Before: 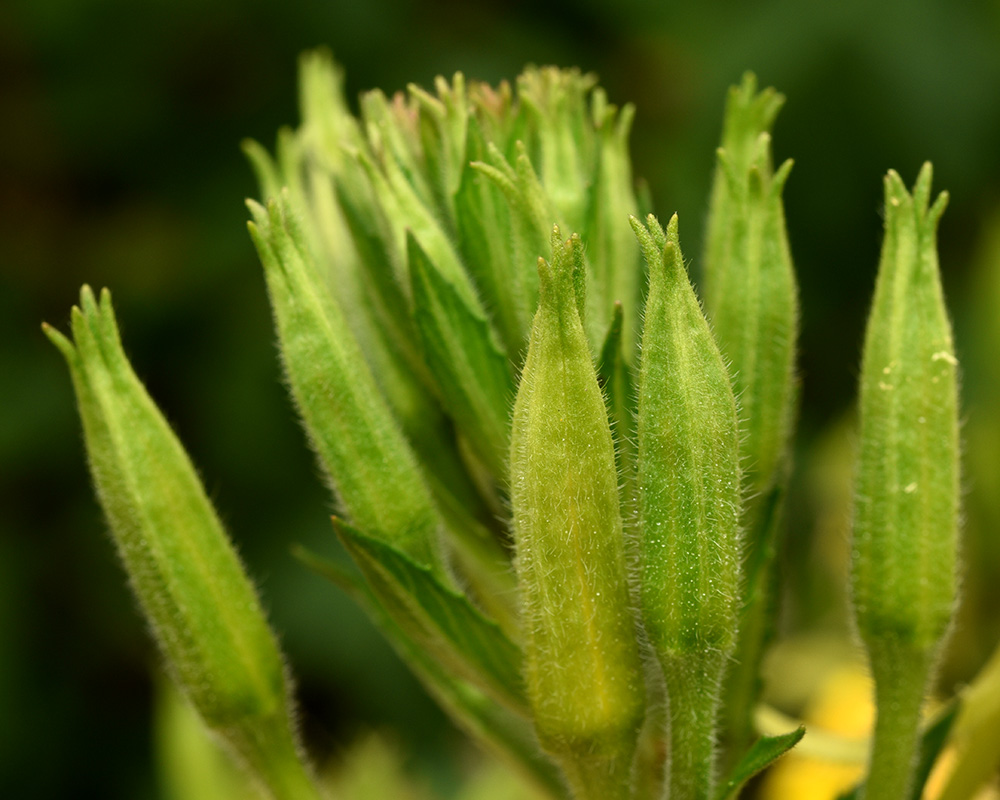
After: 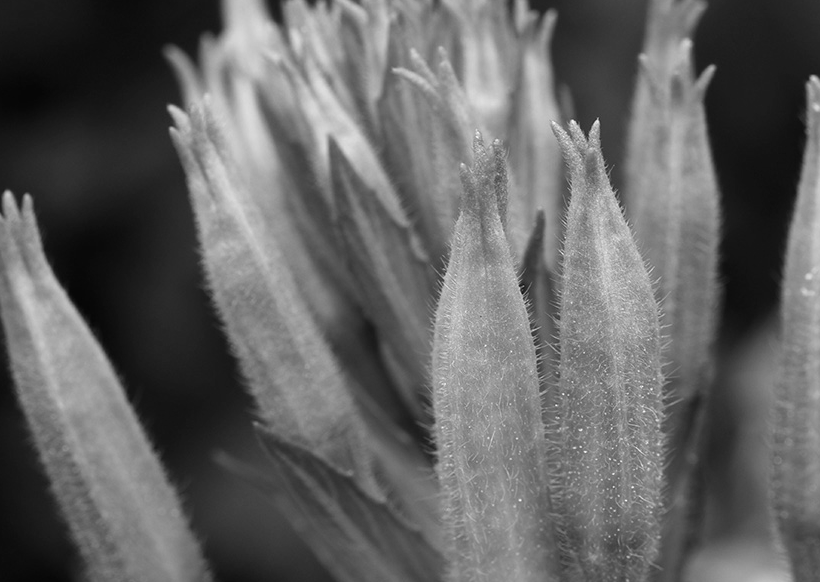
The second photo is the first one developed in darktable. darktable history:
crop: left 7.856%, top 11.836%, right 10.12%, bottom 15.387%
monochrome: a 32, b 64, size 2.3
rgb levels: mode RGB, independent channels, levels [[0, 0.5, 1], [0, 0.521, 1], [0, 0.536, 1]]
